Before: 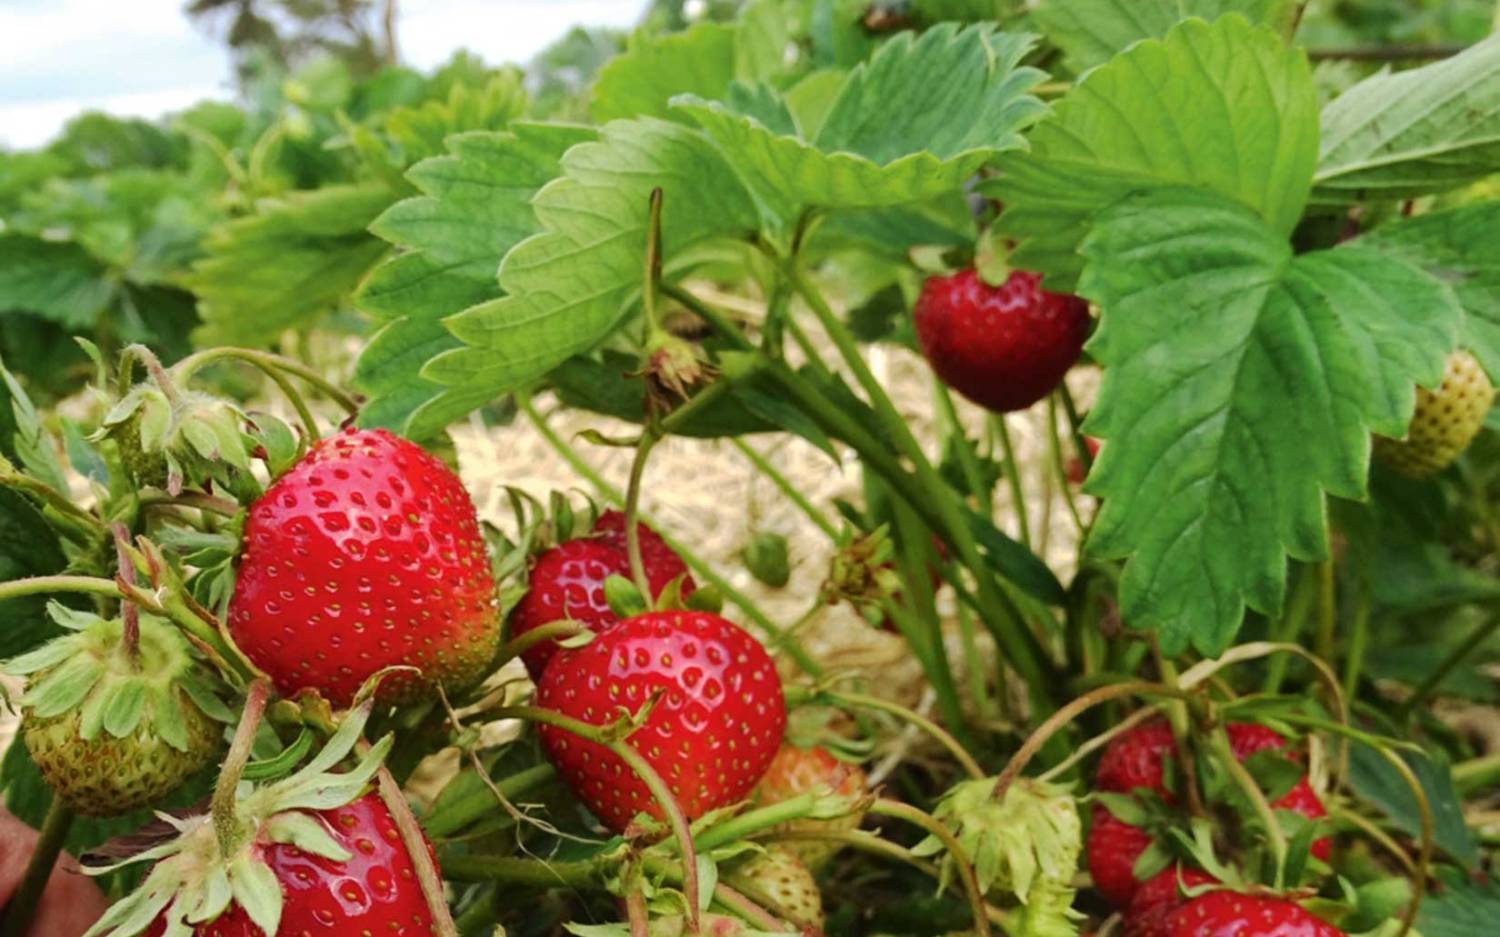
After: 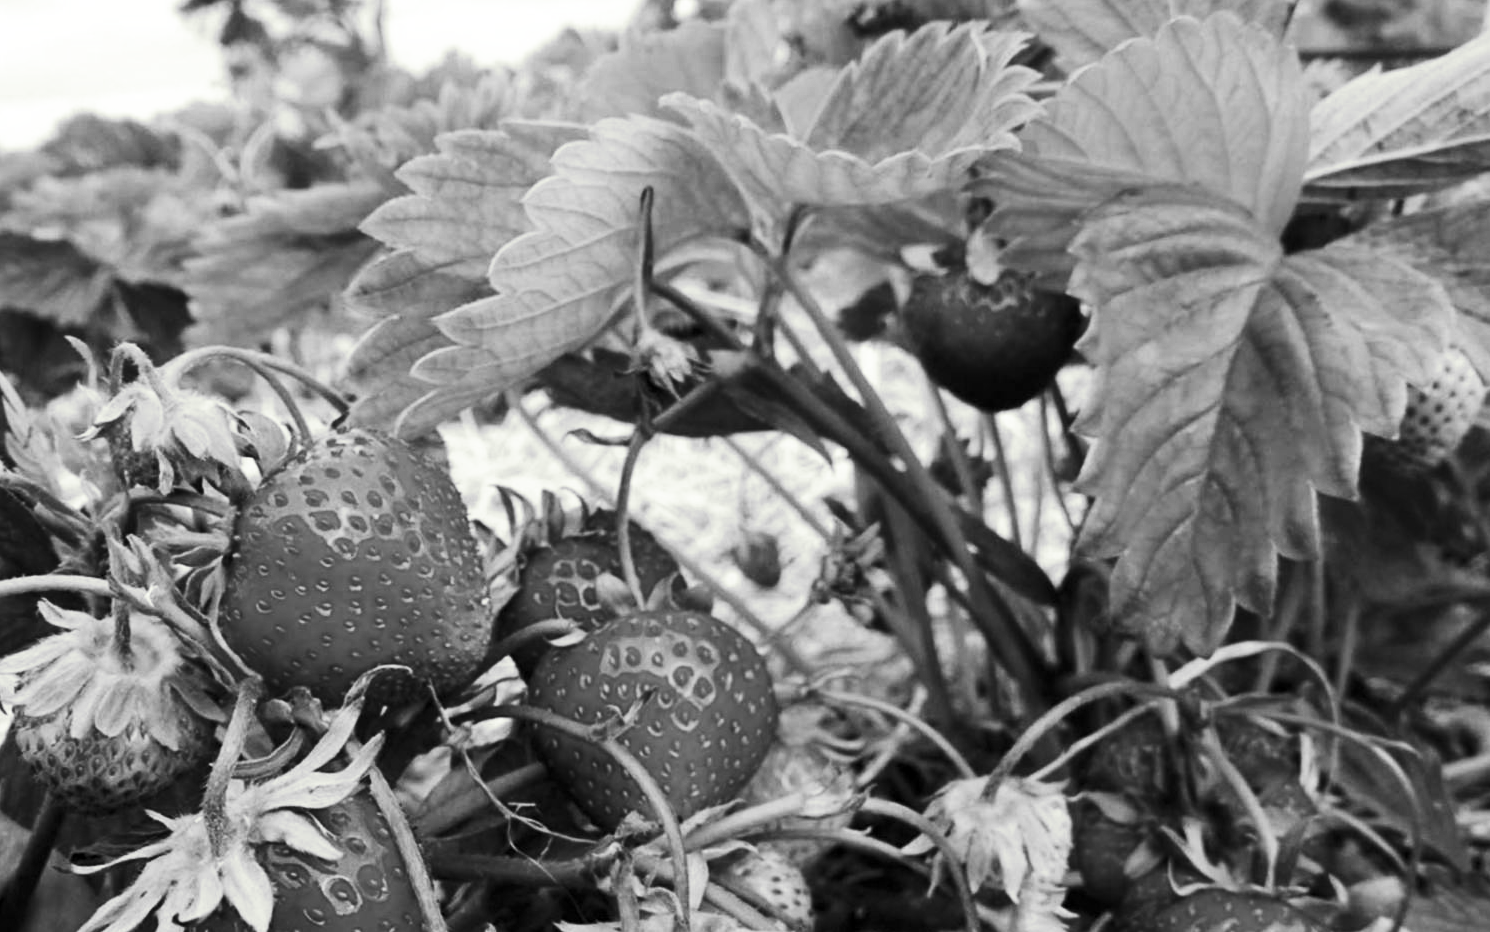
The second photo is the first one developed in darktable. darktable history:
crop and rotate: left 0.614%, top 0.179%, bottom 0.309%
monochrome: on, module defaults
contrast brightness saturation: contrast 0.28
levels: levels [0.018, 0.493, 1]
velvia: on, module defaults
split-toning: shadows › saturation 0.61, highlights › saturation 0.58, balance -28.74, compress 87.36%
